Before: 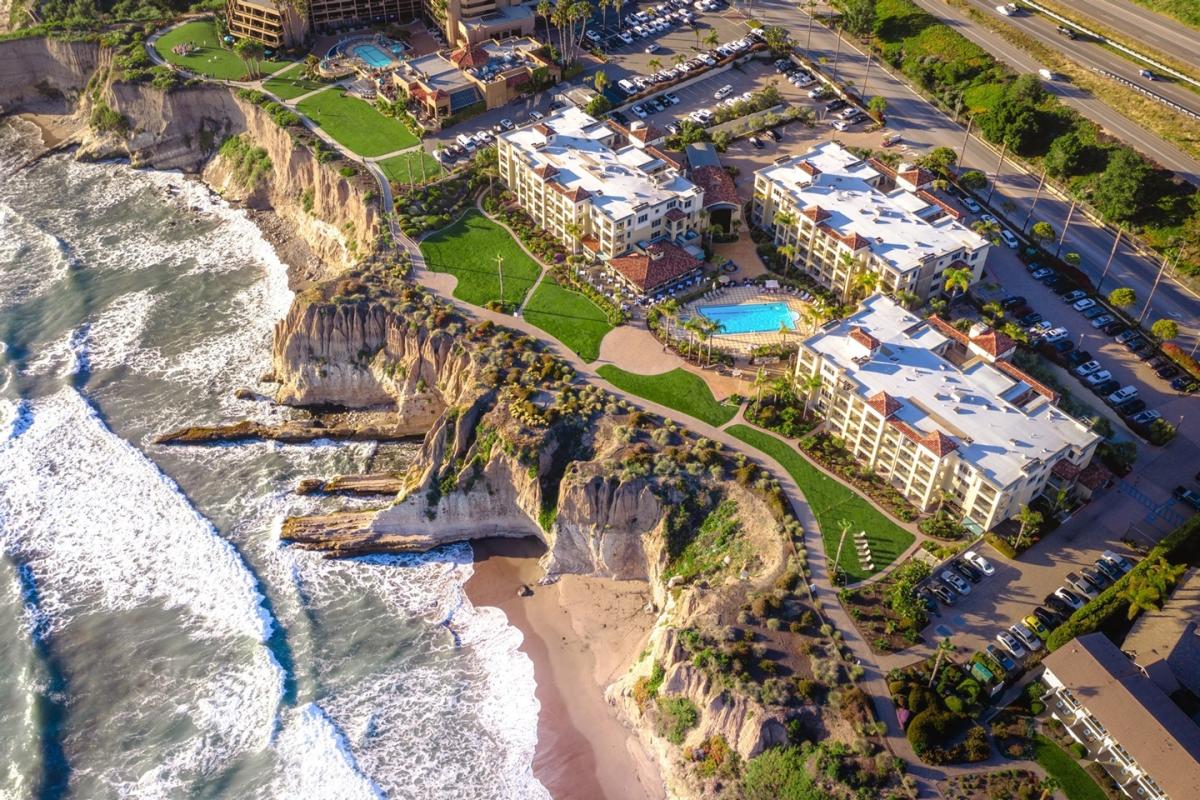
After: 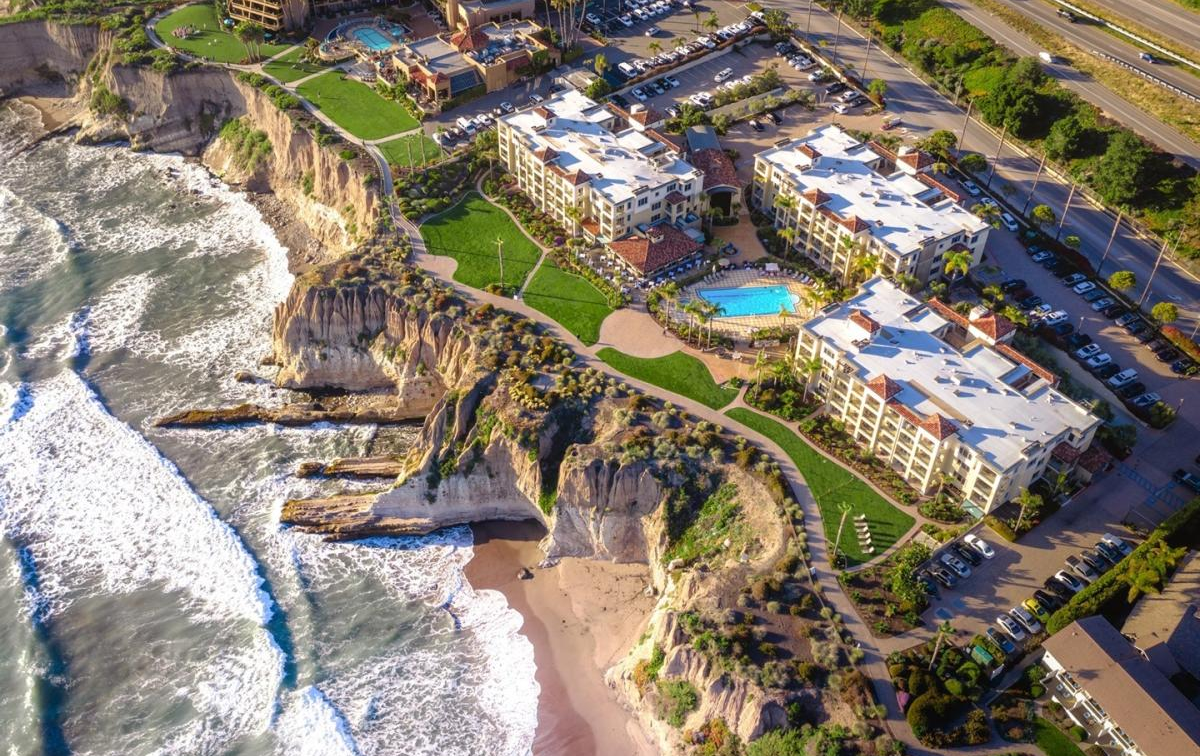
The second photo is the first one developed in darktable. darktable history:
crop and rotate: top 2.223%, bottom 3.259%
